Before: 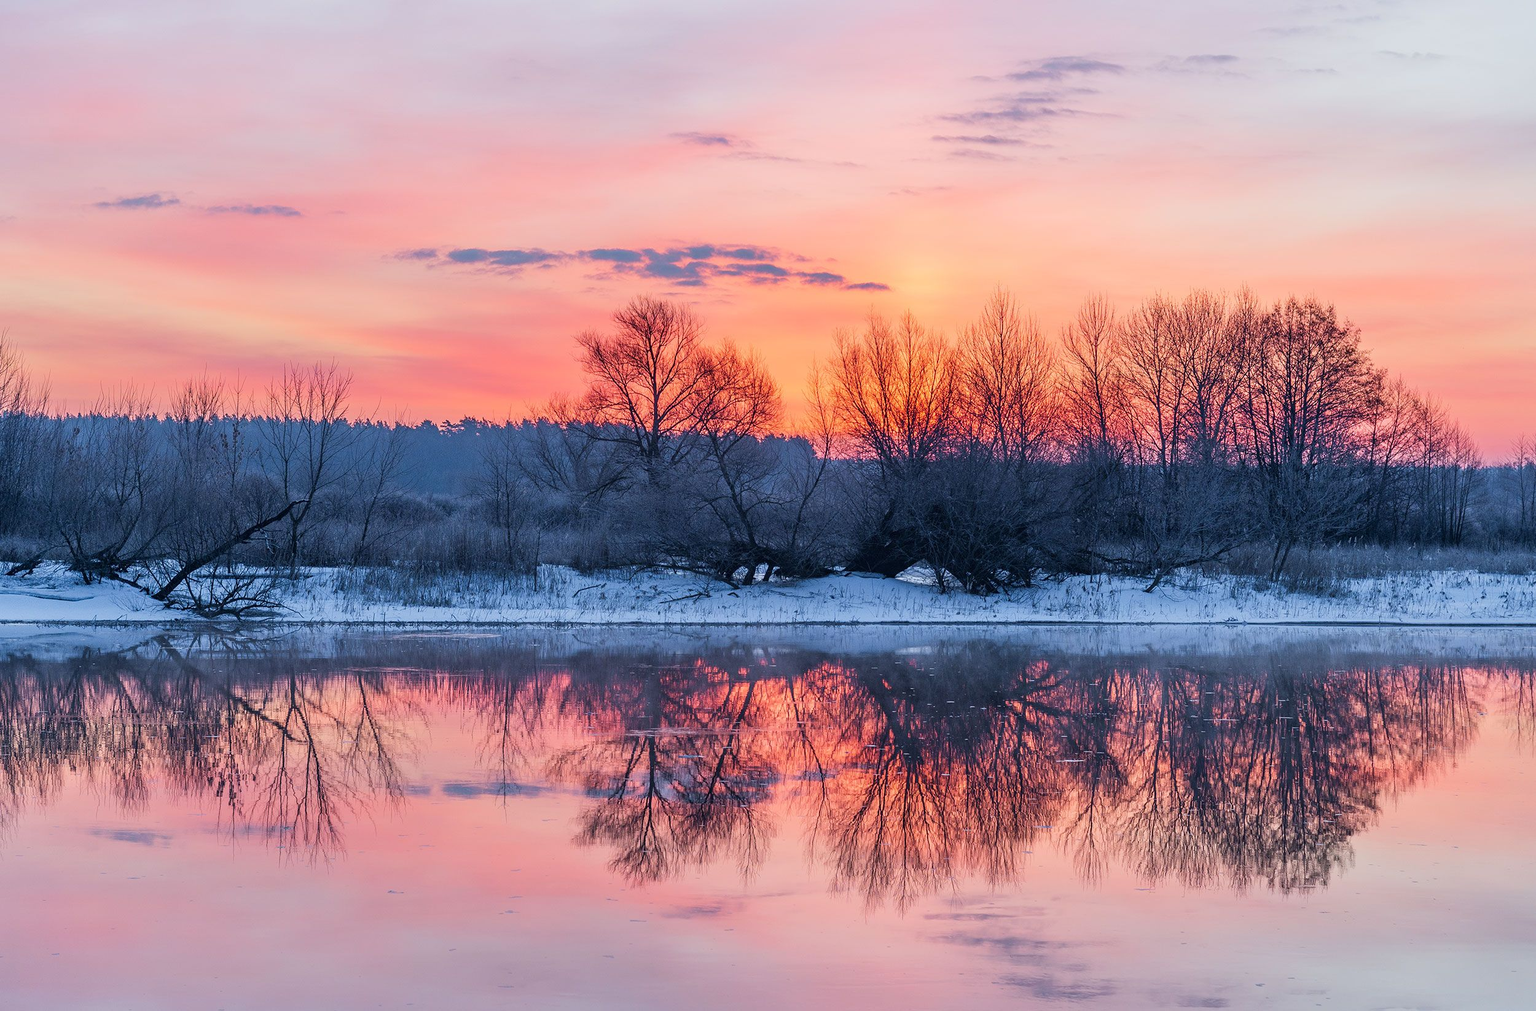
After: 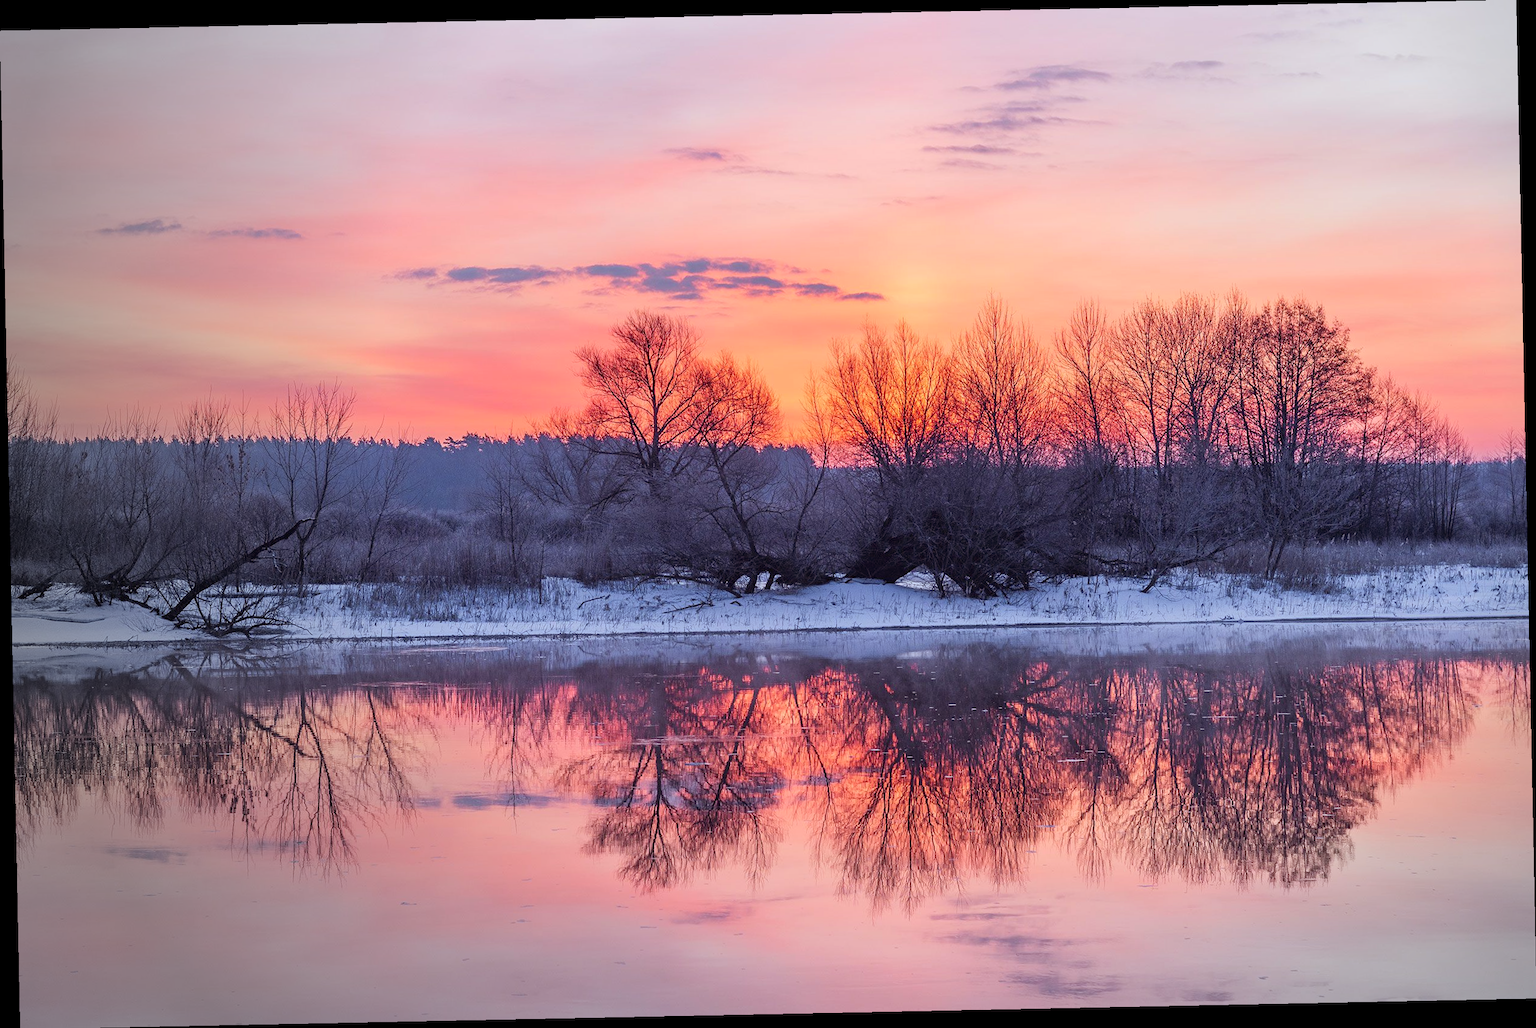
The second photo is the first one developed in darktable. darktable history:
tone equalizer: on, module defaults
vignetting: fall-off start 73.57%, center (0.22, -0.235)
rgb levels: mode RGB, independent channels, levels [[0, 0.474, 1], [0, 0.5, 1], [0, 0.5, 1]]
rotate and perspective: rotation -1.17°, automatic cropping off
